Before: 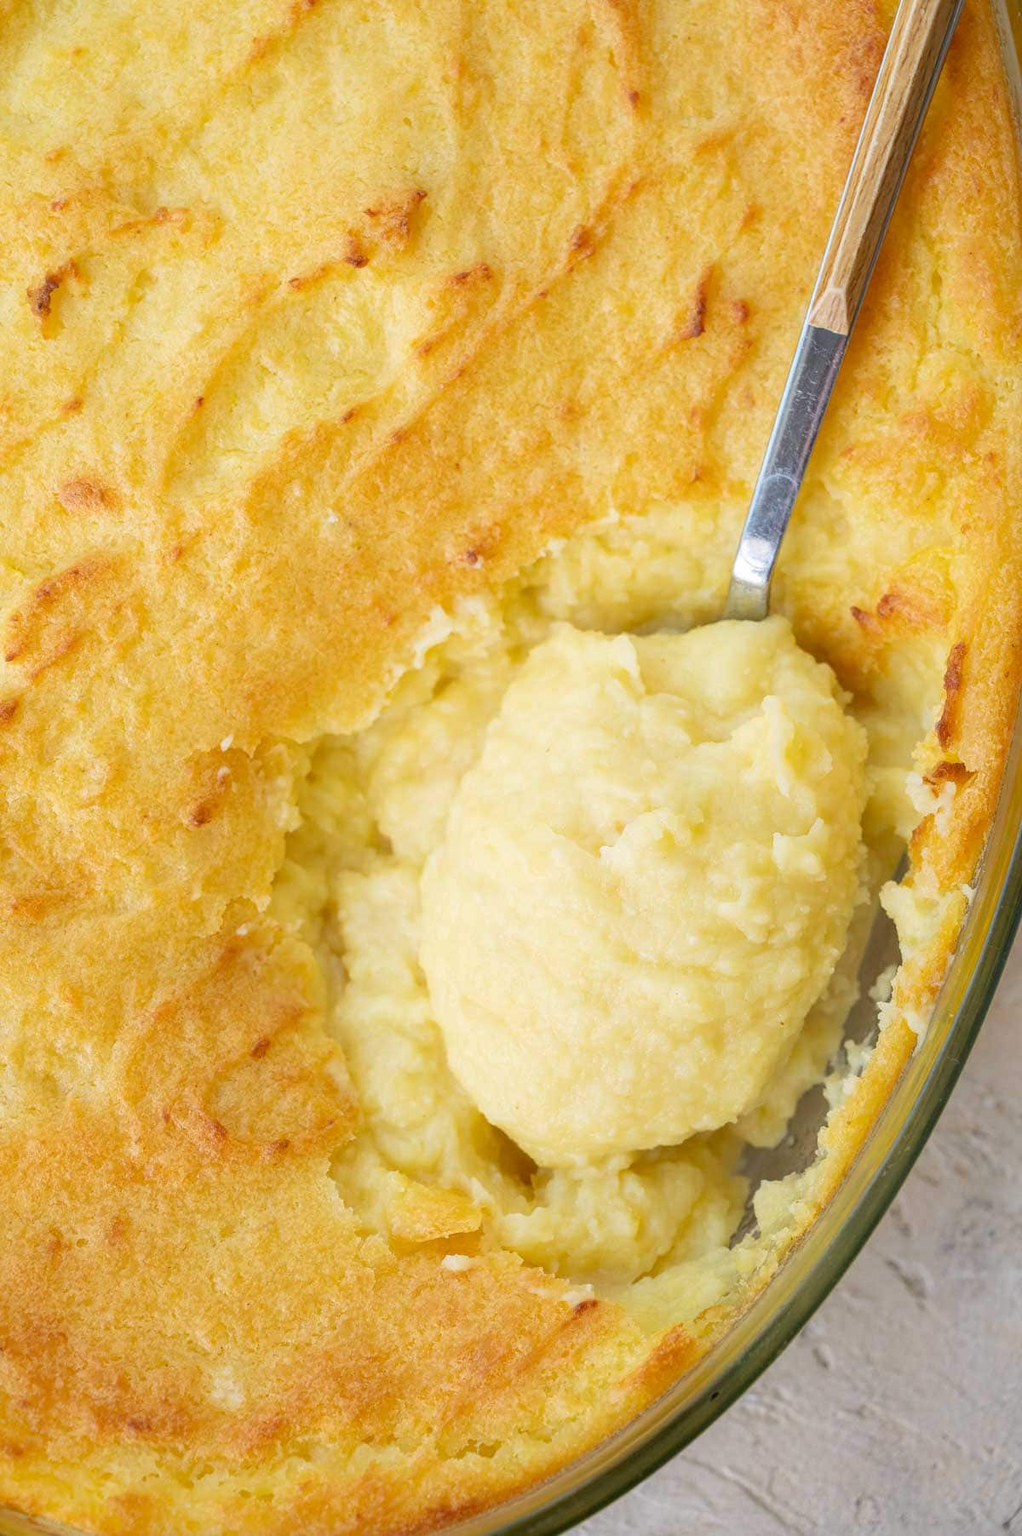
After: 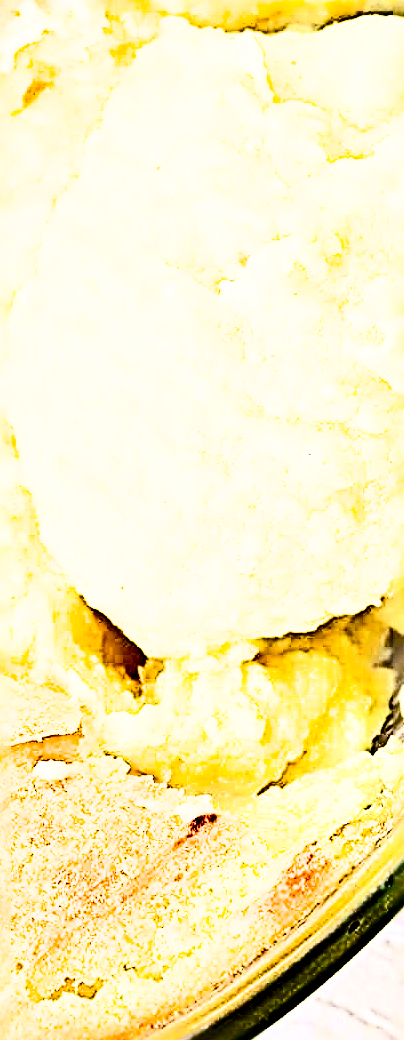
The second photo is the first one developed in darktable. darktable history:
crop: left 40.478%, top 39.575%, right 25.843%, bottom 2.734%
color balance rgb: perceptual saturation grading › global saturation 20%, perceptual saturation grading › highlights -25.464%, perceptual saturation grading › shadows 26.063%, global vibrance 15.017%
contrast equalizer: octaves 7, y [[0.6 ×6], [0.55 ×6], [0 ×6], [0 ×6], [0 ×6]]
contrast brightness saturation: contrast 0.406, brightness 0.044, saturation 0.257
exposure: black level correction 0, exposure 1.1 EV, compensate highlight preservation false
filmic rgb: black relative exposure -16 EV, white relative exposure 6.28 EV, hardness 5.13, contrast 1.349
sharpen: radius 4.031, amount 1.985
